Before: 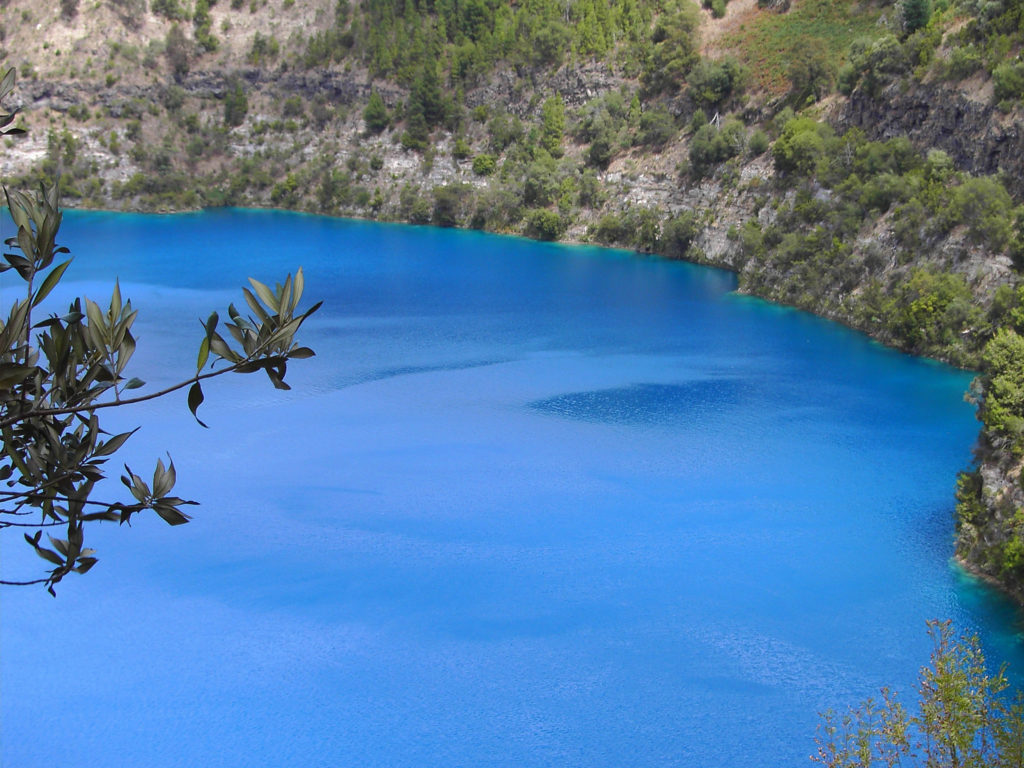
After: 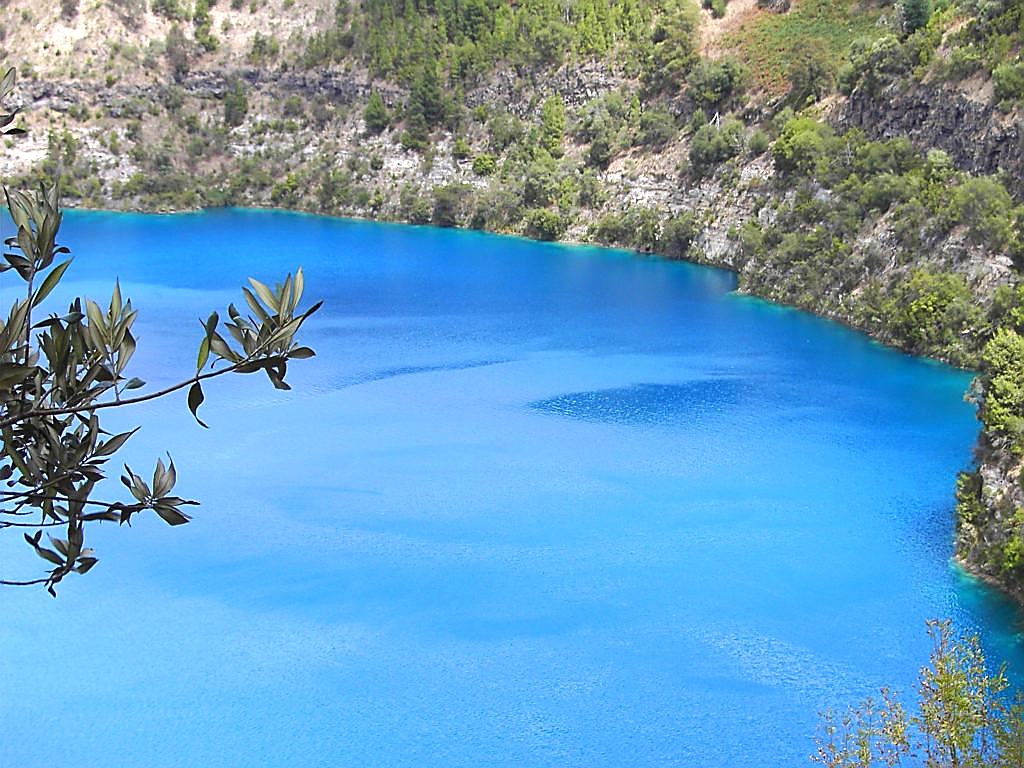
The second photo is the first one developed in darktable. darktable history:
sharpen: radius 1.4, amount 1.25, threshold 0.7
exposure: black level correction 0, exposure 0.7 EV, compensate exposure bias true, compensate highlight preservation false
